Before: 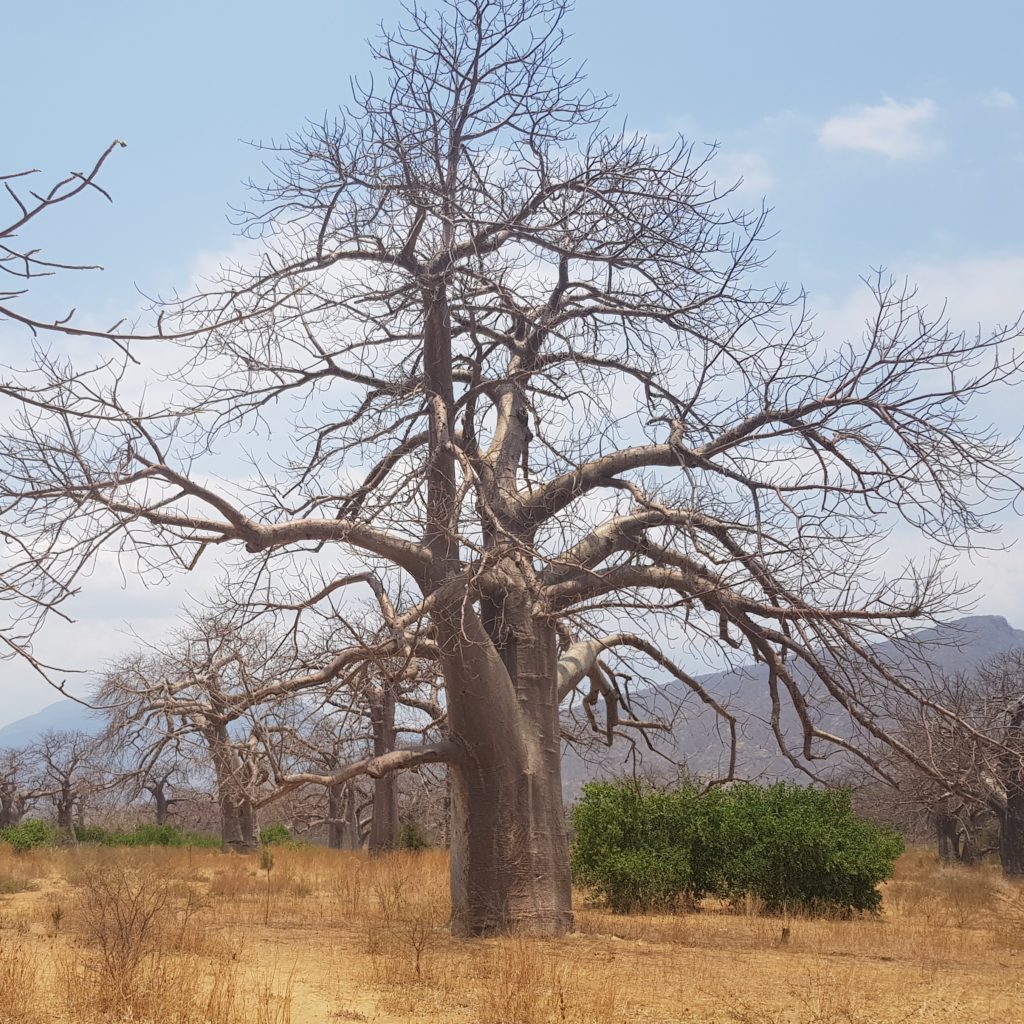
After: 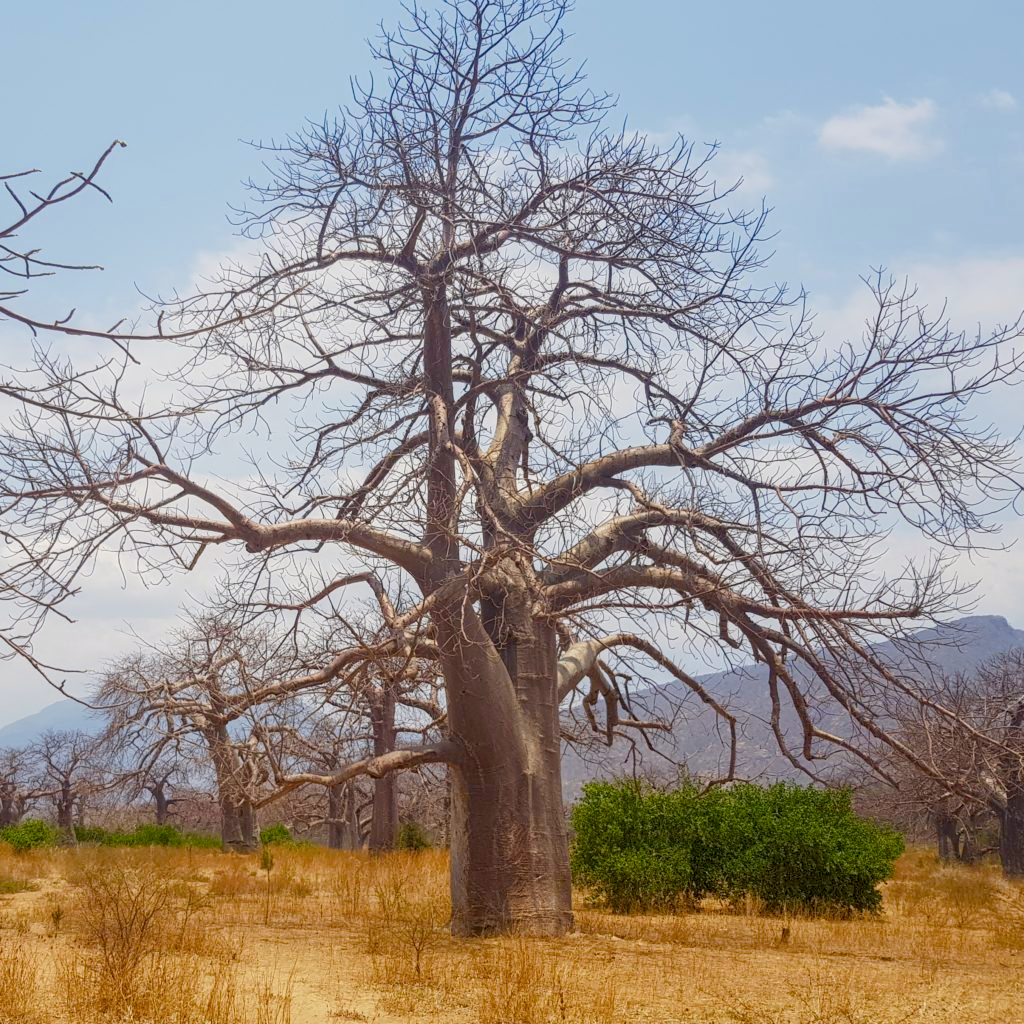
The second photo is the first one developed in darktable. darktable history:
local contrast: on, module defaults
exposure: black level correction 0.001, compensate highlight preservation false
color balance rgb: global offset › luminance -0.5%, perceptual saturation grading › highlights -17.77%, perceptual saturation grading › mid-tones 33.1%, perceptual saturation grading › shadows 50.52%, perceptual brilliance grading › highlights 10.8%, perceptual brilliance grading › shadows -10.8%, global vibrance 24.22%, contrast -25%
color correction: highlights a* 0.207, highlights b* 2.7, shadows a* -0.874, shadows b* -4.78
